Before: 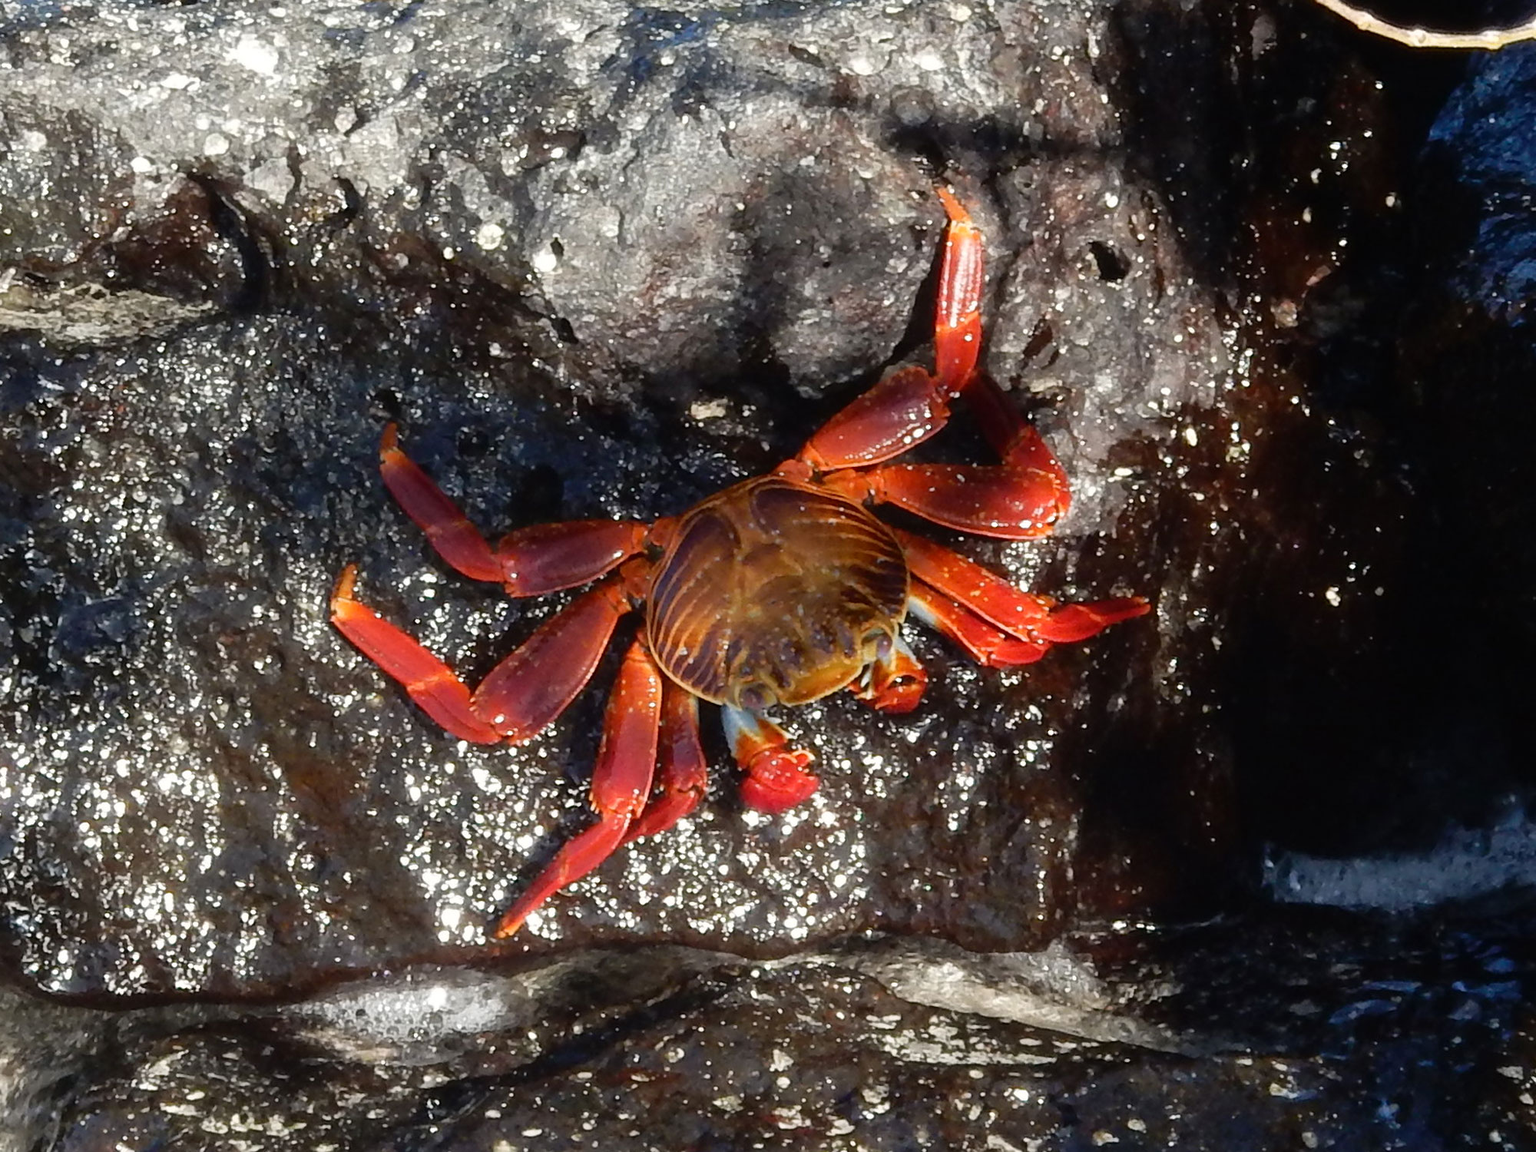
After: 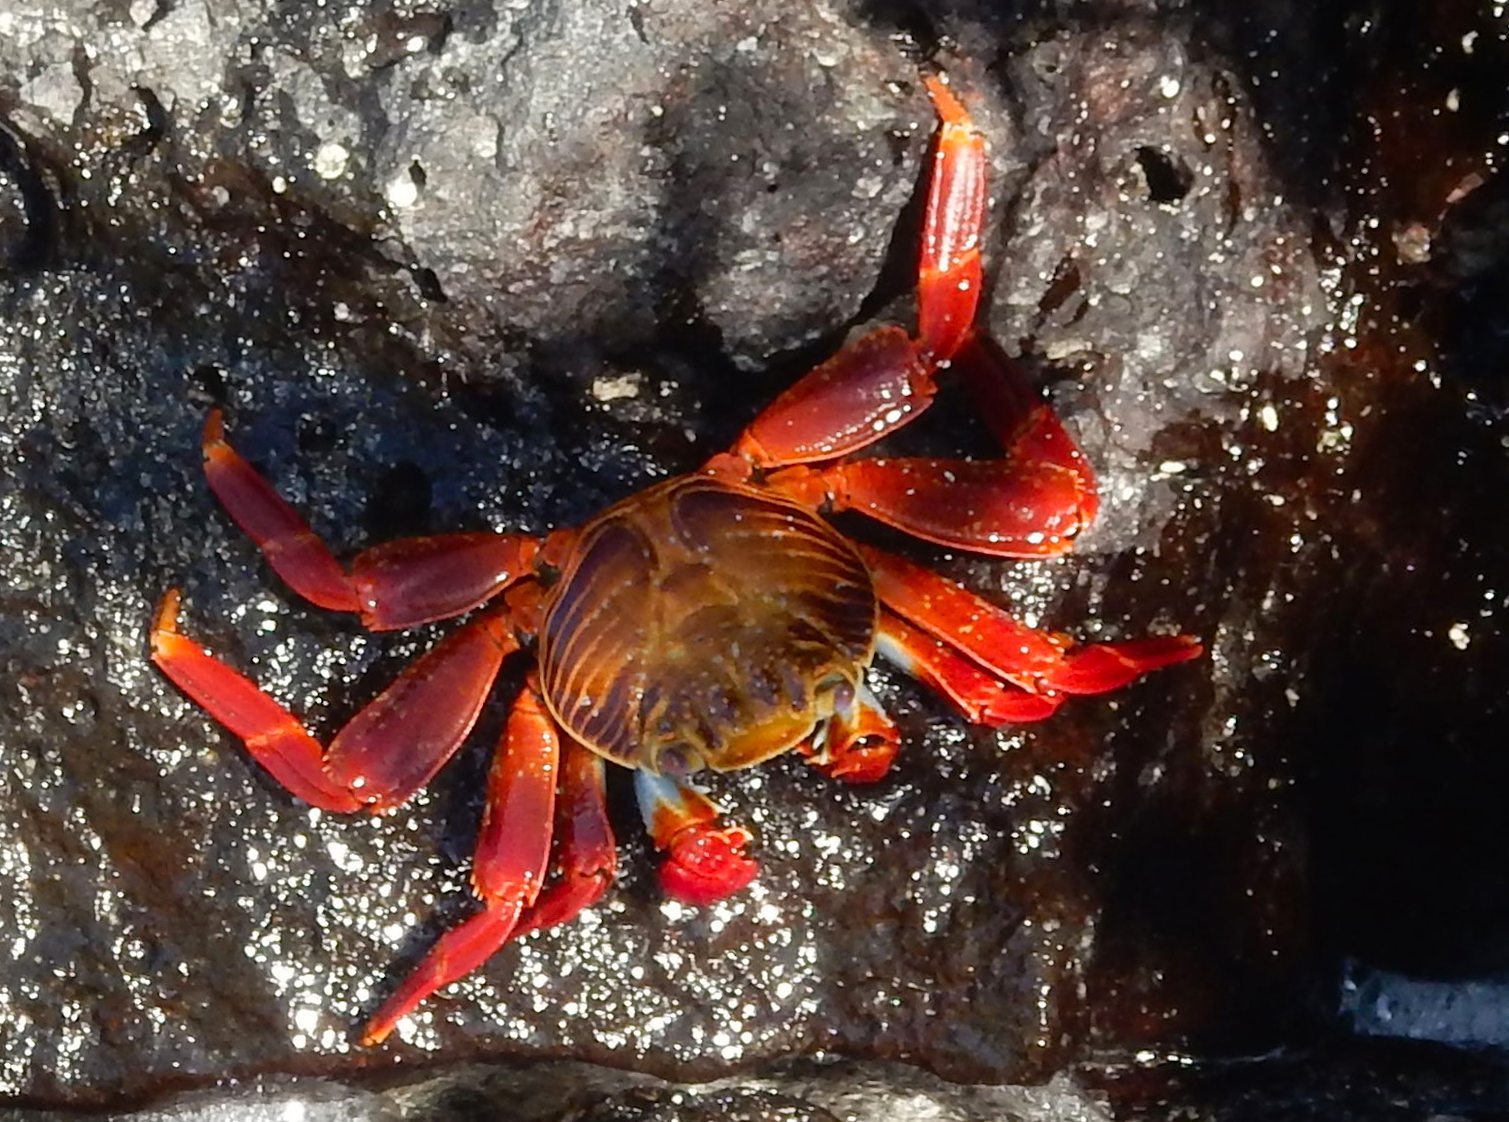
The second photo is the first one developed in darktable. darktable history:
rotate and perspective: rotation 0.062°, lens shift (vertical) 0.115, lens shift (horizontal) -0.133, crop left 0.047, crop right 0.94, crop top 0.061, crop bottom 0.94
contrast brightness saturation: saturation 0.1
crop and rotate: left 10.071%, top 10.071%, right 10.02%, bottom 10.02%
